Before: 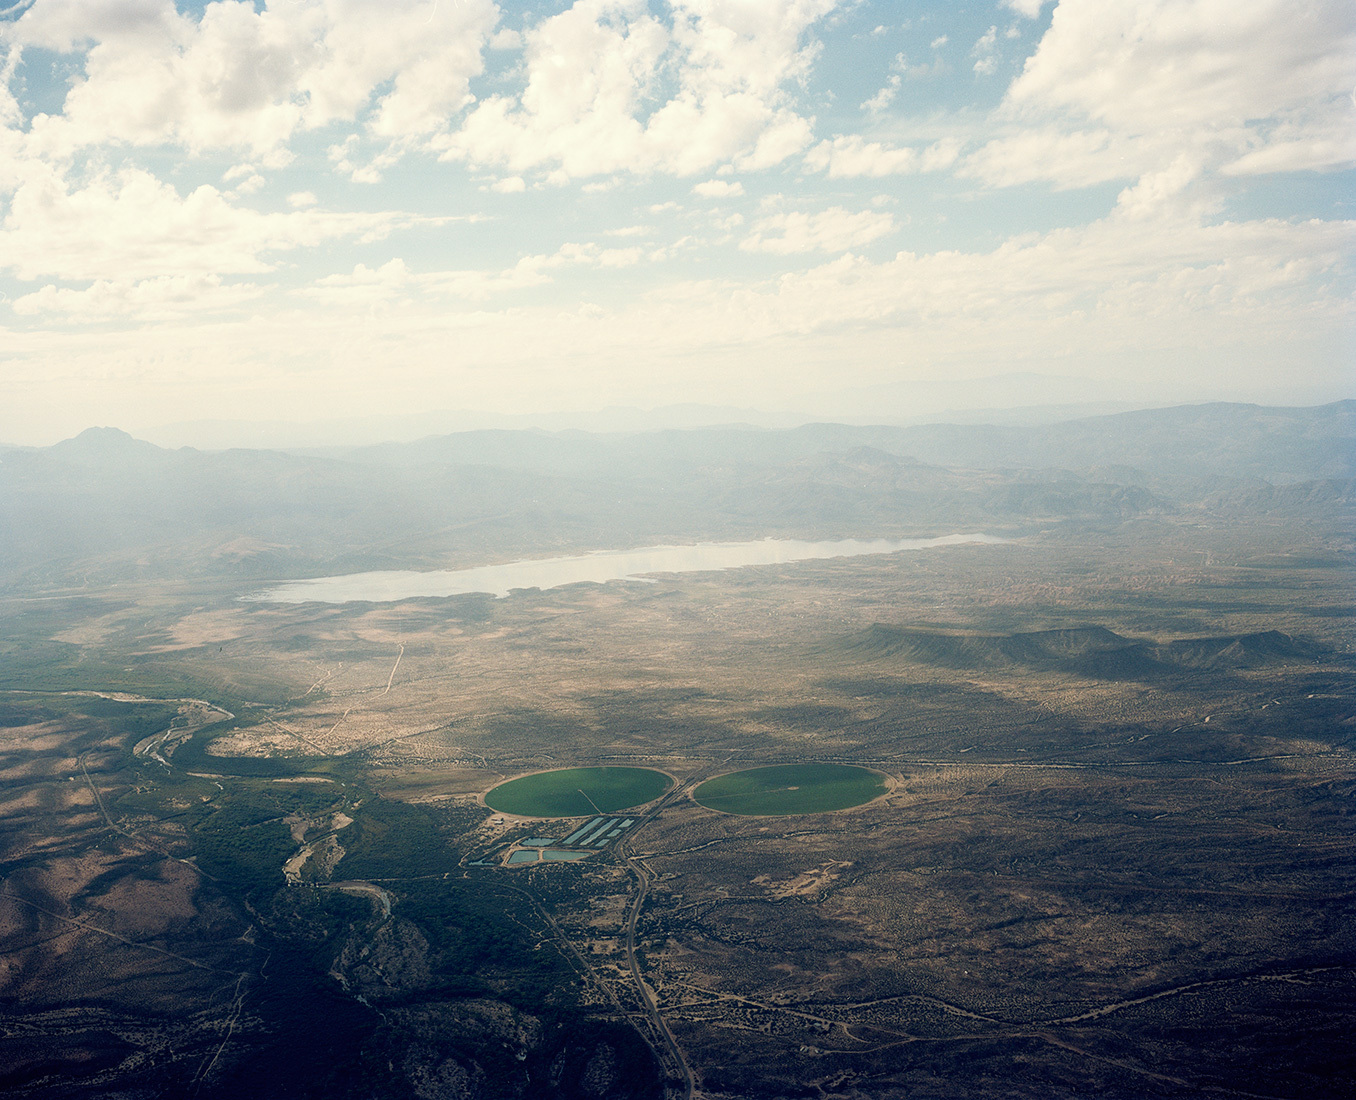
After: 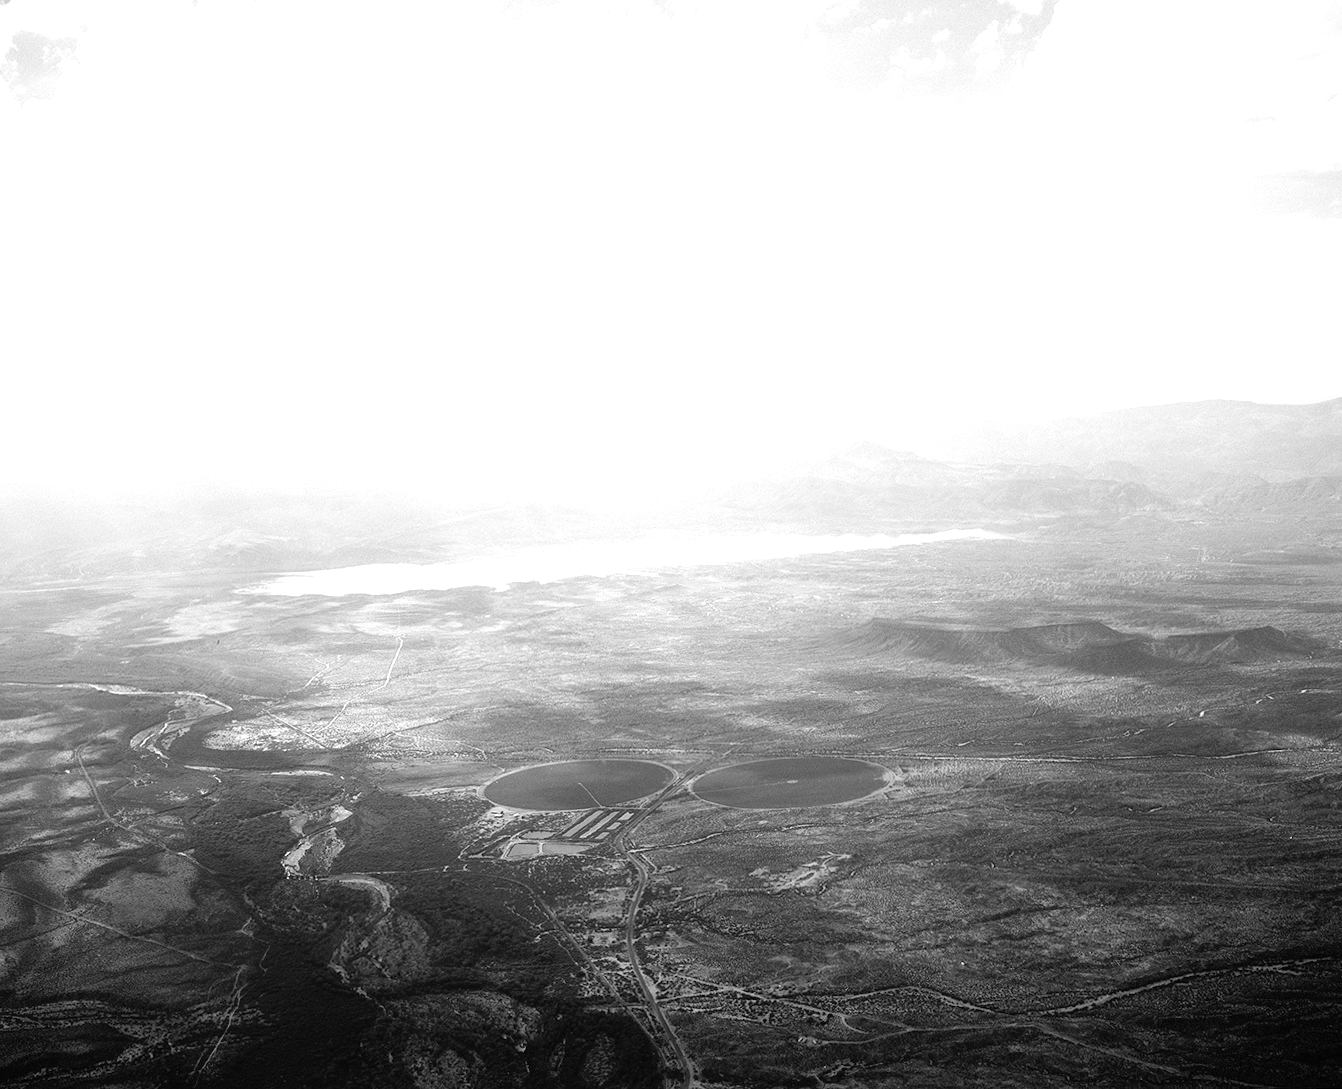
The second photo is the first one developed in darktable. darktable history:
exposure: black level correction 0, exposure 0.9 EV, compensate exposure bias true, compensate highlight preservation false
rotate and perspective: rotation 0.174°, lens shift (vertical) 0.013, lens shift (horizontal) 0.019, shear 0.001, automatic cropping original format, crop left 0.007, crop right 0.991, crop top 0.016, crop bottom 0.997
monochrome: on, module defaults
